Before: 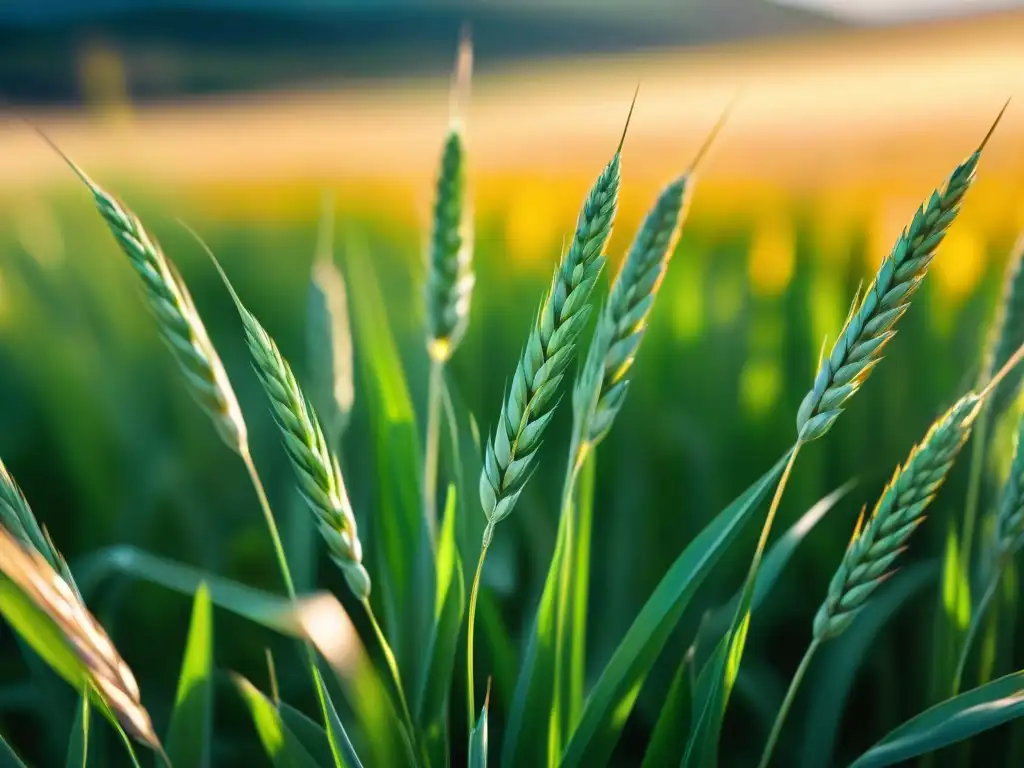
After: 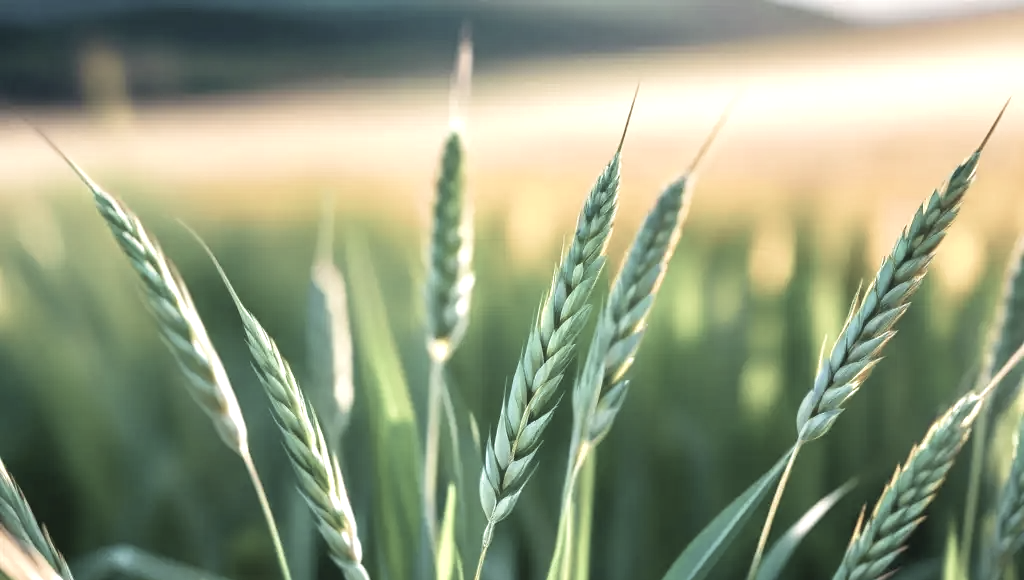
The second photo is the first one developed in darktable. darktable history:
exposure: black level correction 0, exposure 0.499 EV, compensate highlight preservation false
color correction: highlights b* -0.011, saturation 0.348
crop: bottom 24.445%
velvia: on, module defaults
